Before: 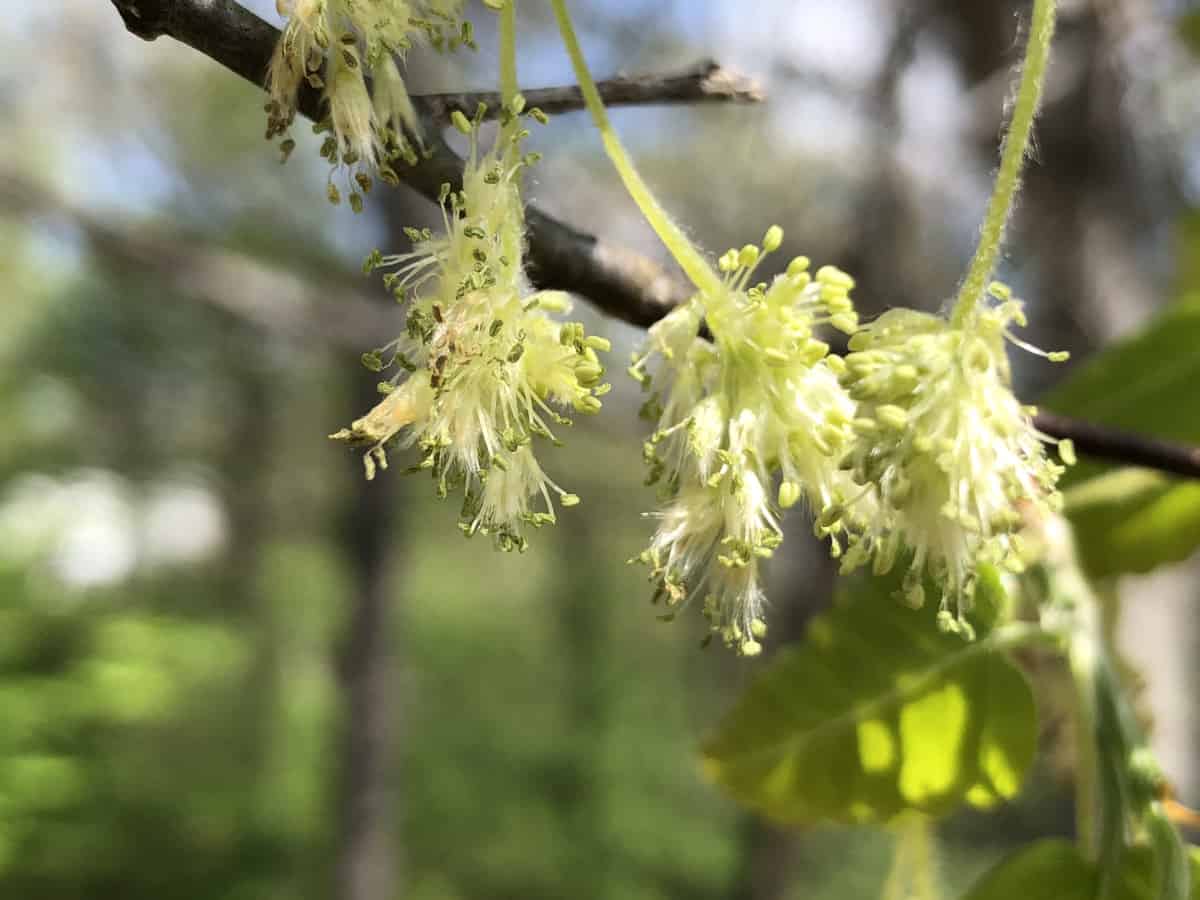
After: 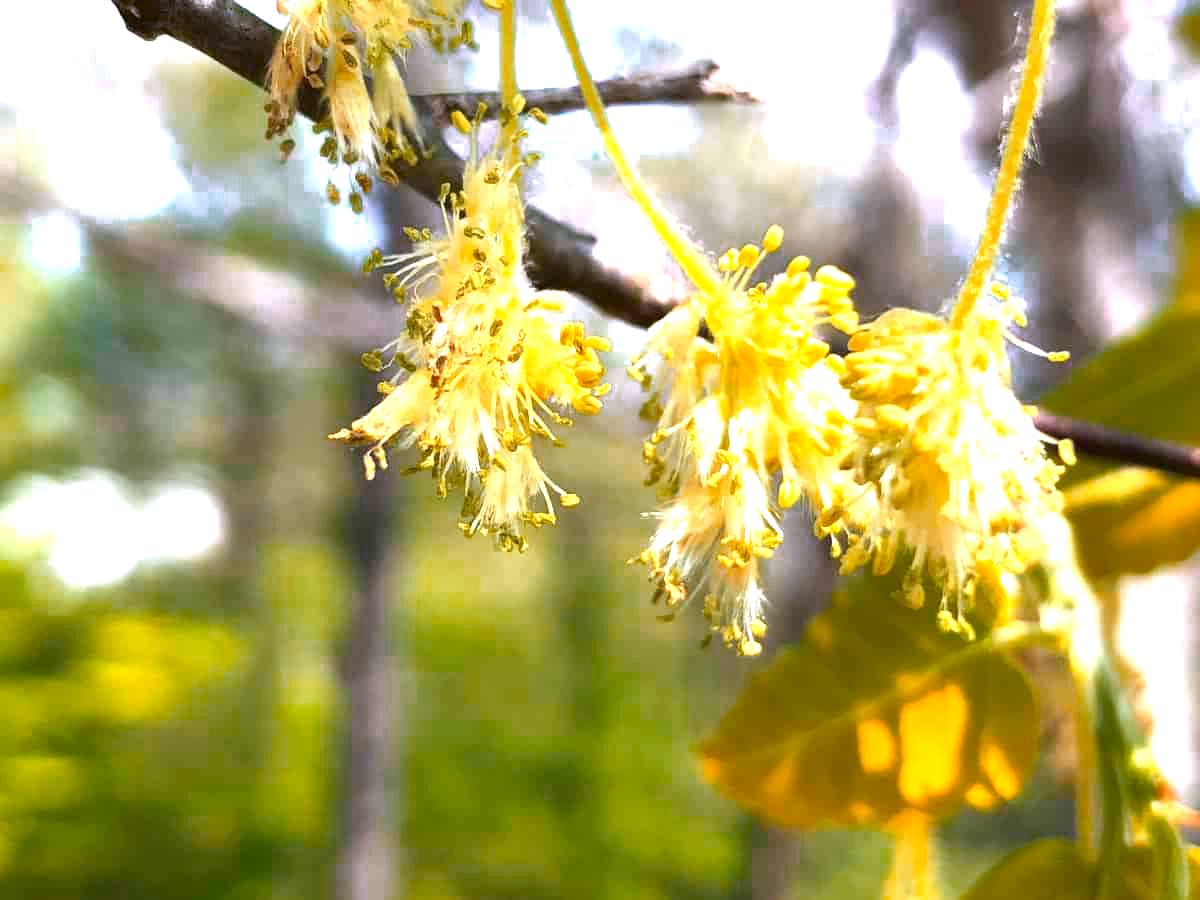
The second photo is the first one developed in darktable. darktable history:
exposure: black level correction 0, exposure 1.2 EV, compensate highlight preservation false
color zones: curves: ch0 [(0.473, 0.374) (0.742, 0.784)]; ch1 [(0.354, 0.737) (0.742, 0.705)]; ch2 [(0.318, 0.421) (0.758, 0.532)]
color calibration: illuminant custom, x 0.363, y 0.385, temperature 4528.03 K
